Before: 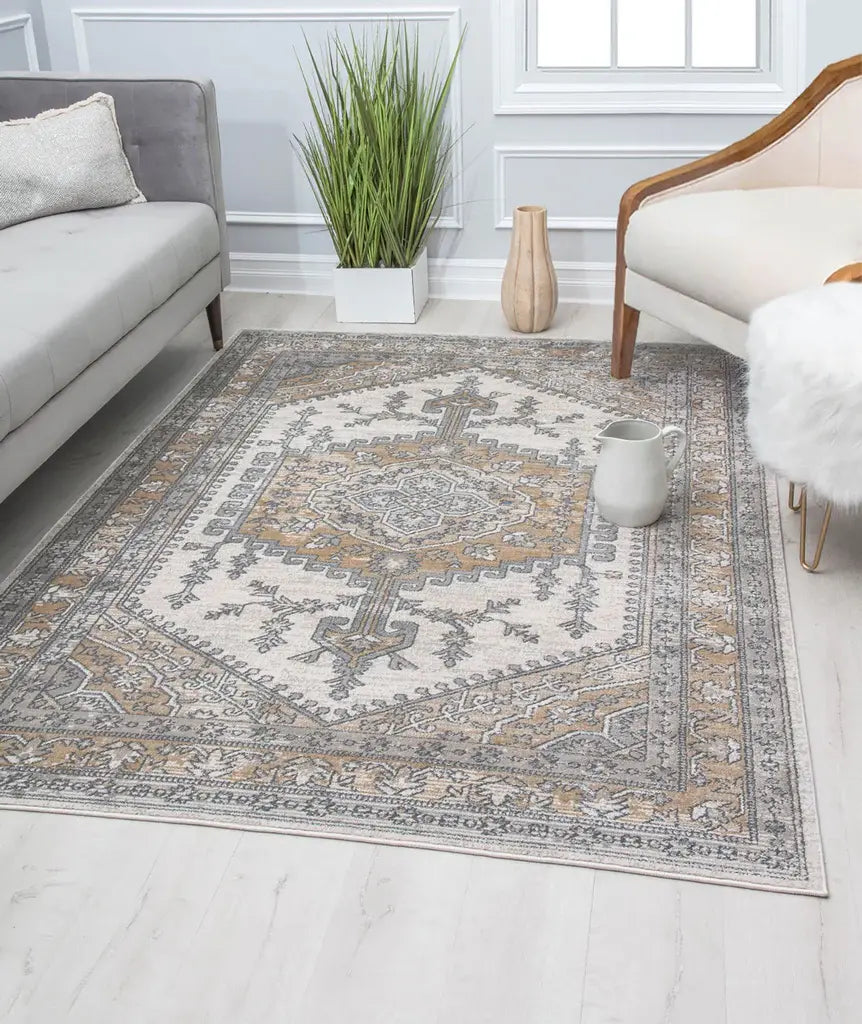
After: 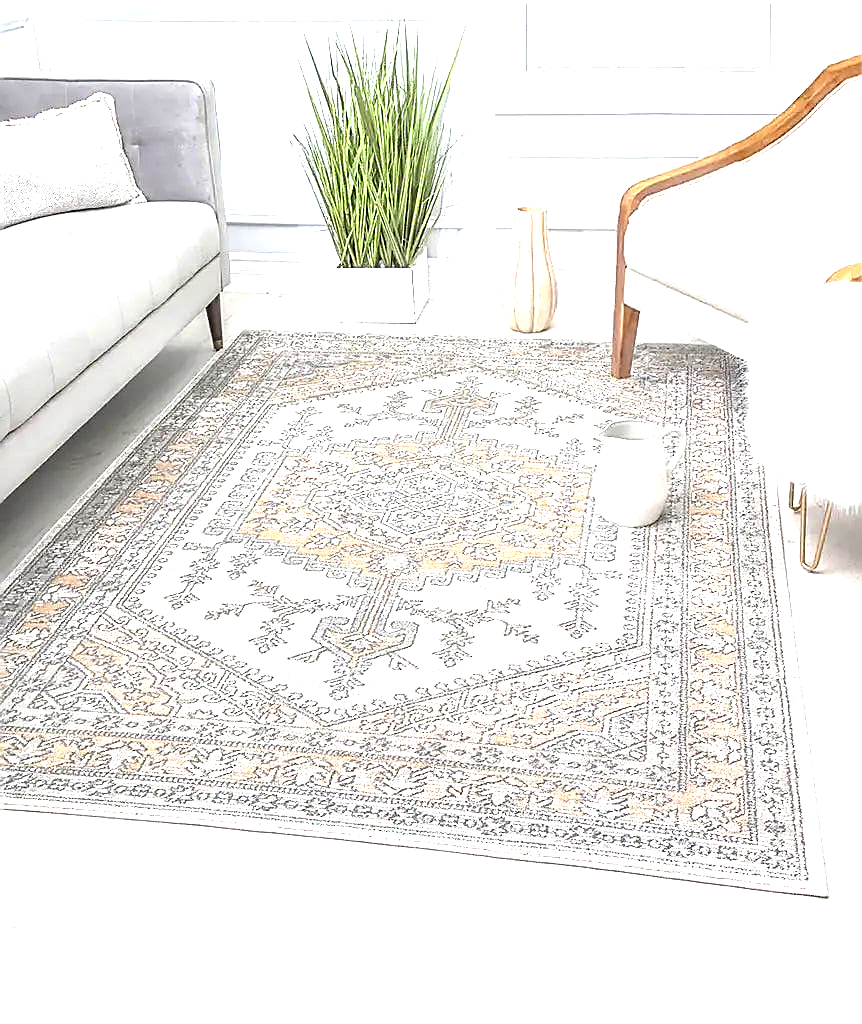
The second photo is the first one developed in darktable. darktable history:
sharpen: radius 1.387, amount 1.264, threshold 0.844
exposure: black level correction 0, exposure 1.507 EV, compensate exposure bias true, compensate highlight preservation false
